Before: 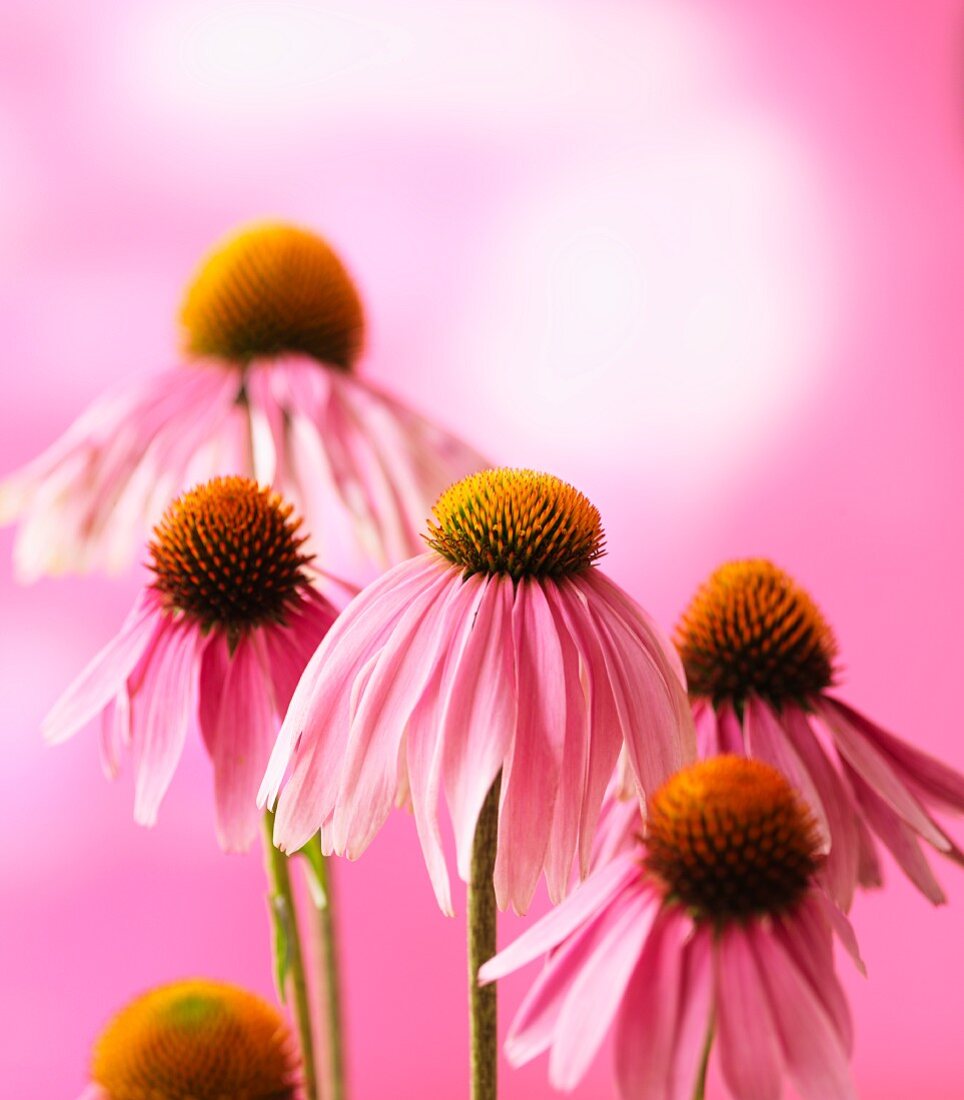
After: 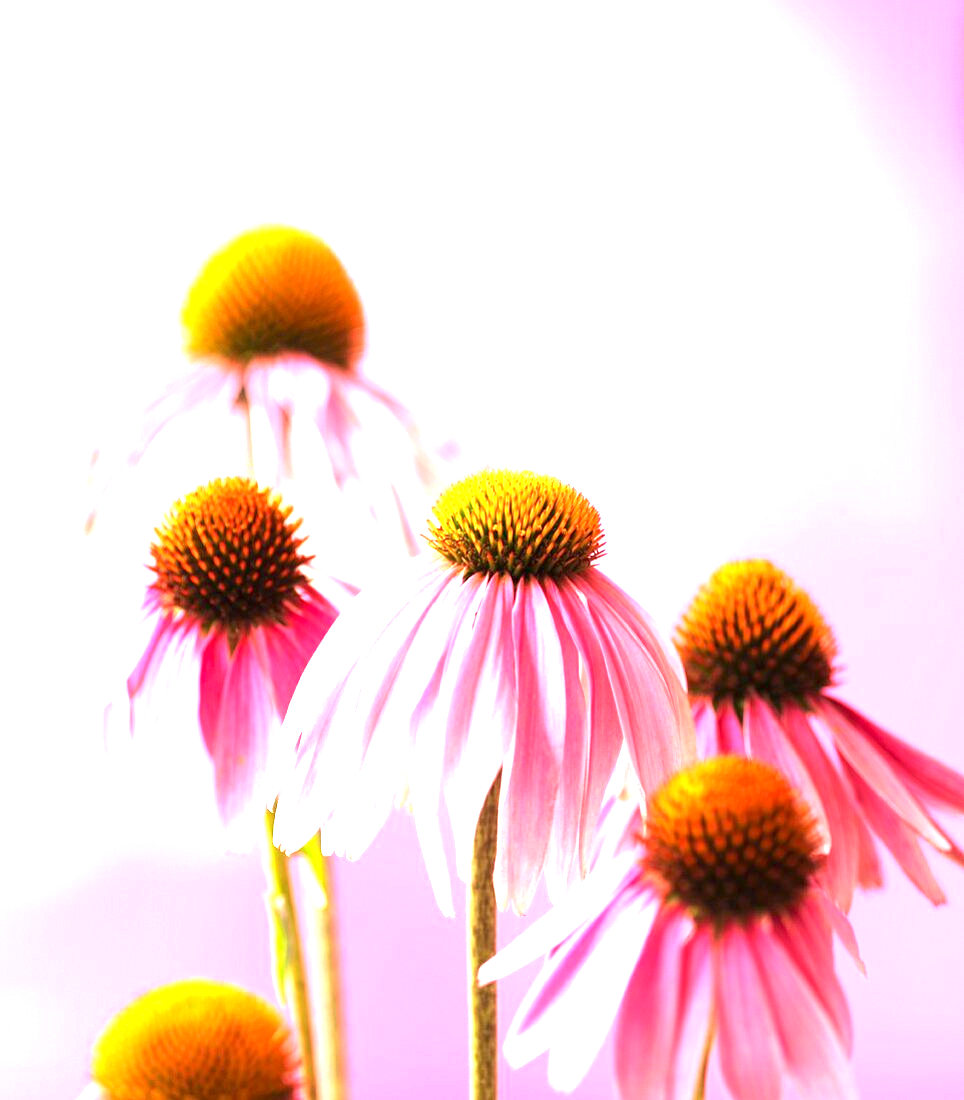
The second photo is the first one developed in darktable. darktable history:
exposure: black level correction 0.001, exposure 1.717 EV, compensate highlight preservation false
